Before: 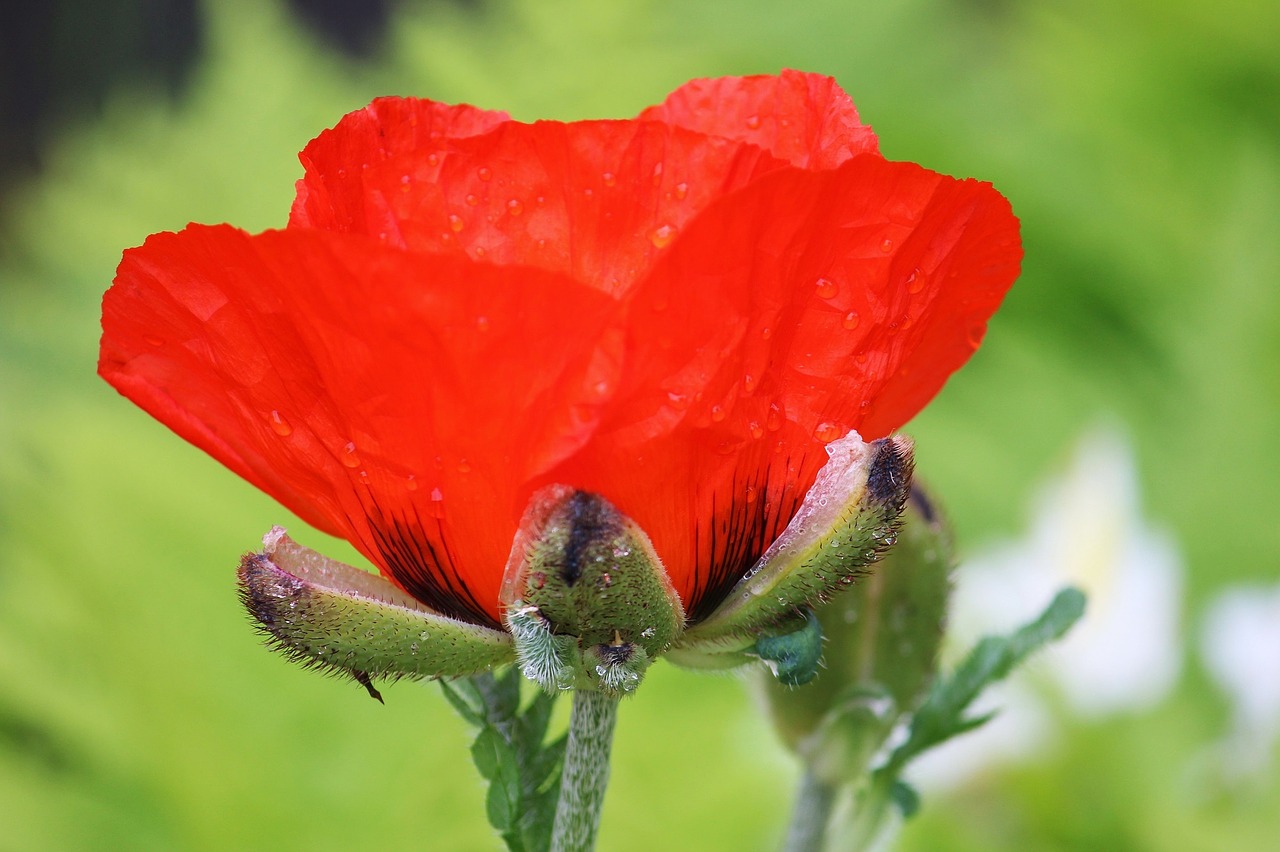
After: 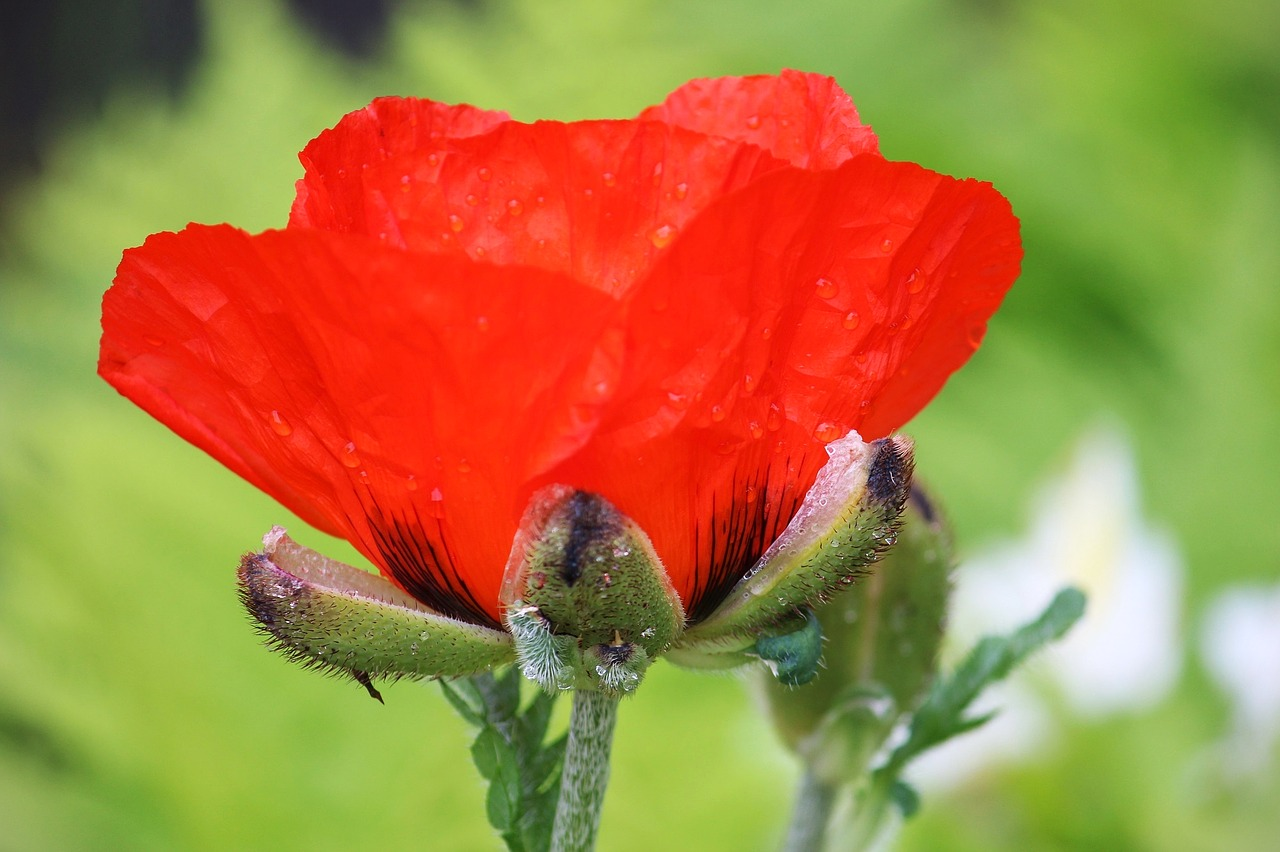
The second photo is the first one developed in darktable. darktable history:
levels: levels [0, 0.492, 0.984]
vignetting: fall-off start 99.44%, brightness -0.339
